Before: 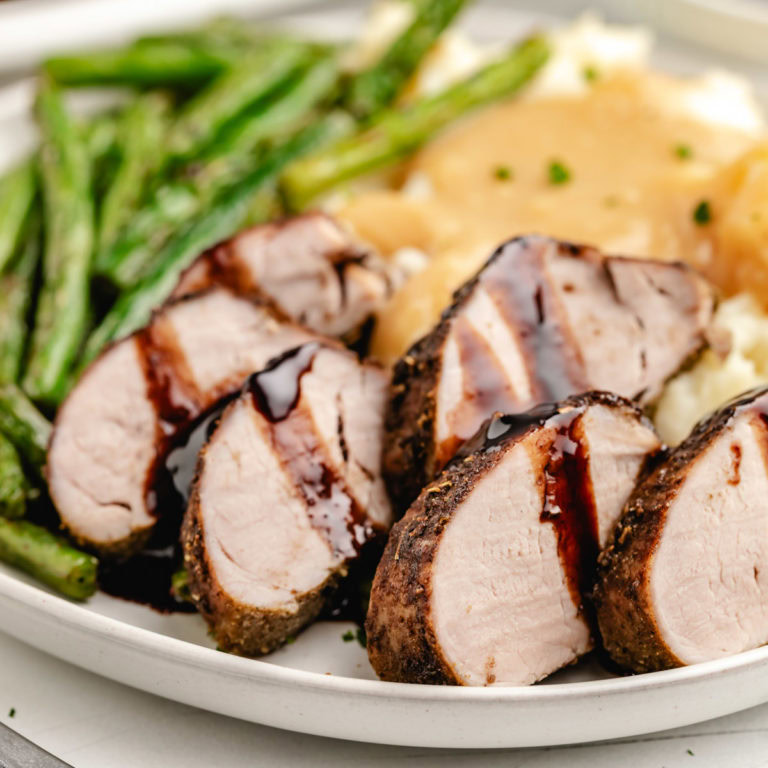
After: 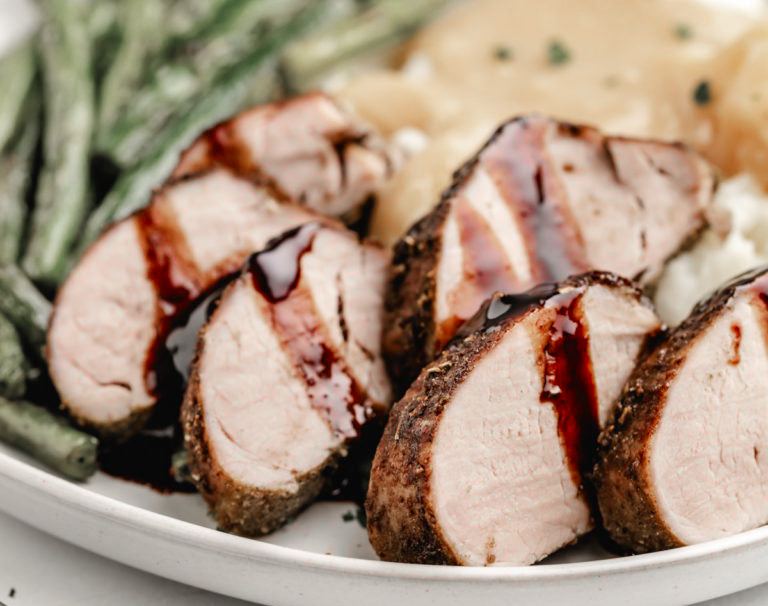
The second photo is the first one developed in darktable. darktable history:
crop and rotate: top 15.729%, bottom 5.356%
color zones: curves: ch1 [(0, 0.708) (0.088, 0.648) (0.245, 0.187) (0.429, 0.326) (0.571, 0.498) (0.714, 0.5) (0.857, 0.5) (1, 0.708)]
